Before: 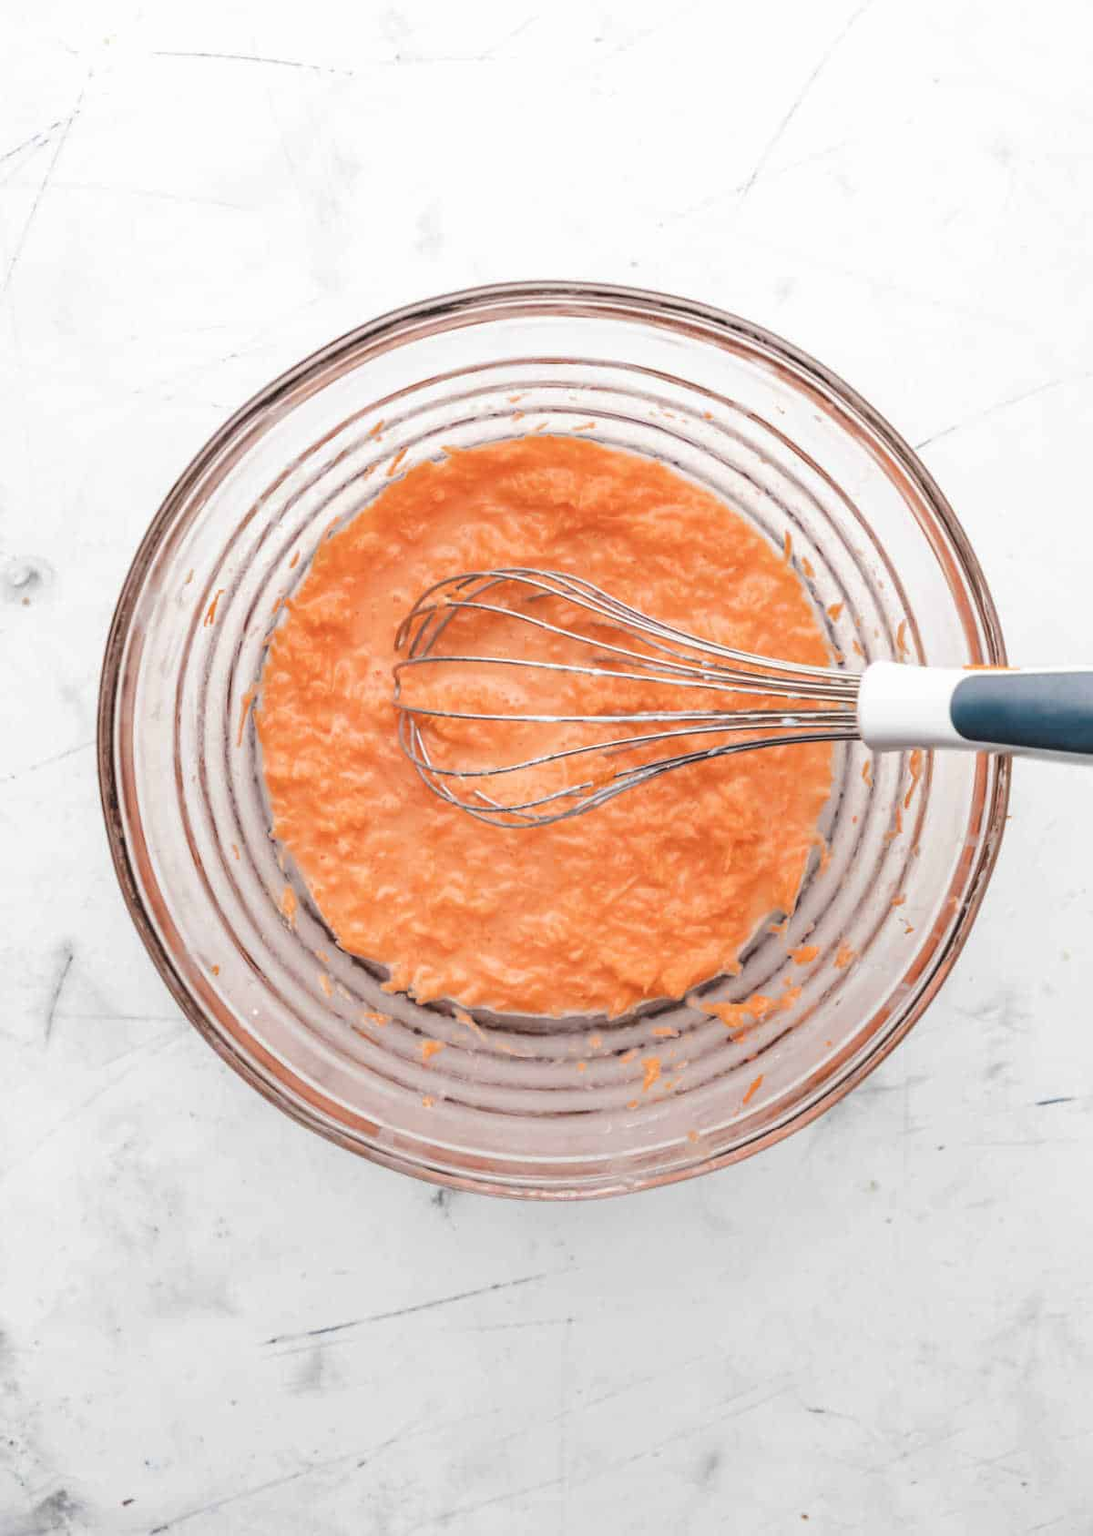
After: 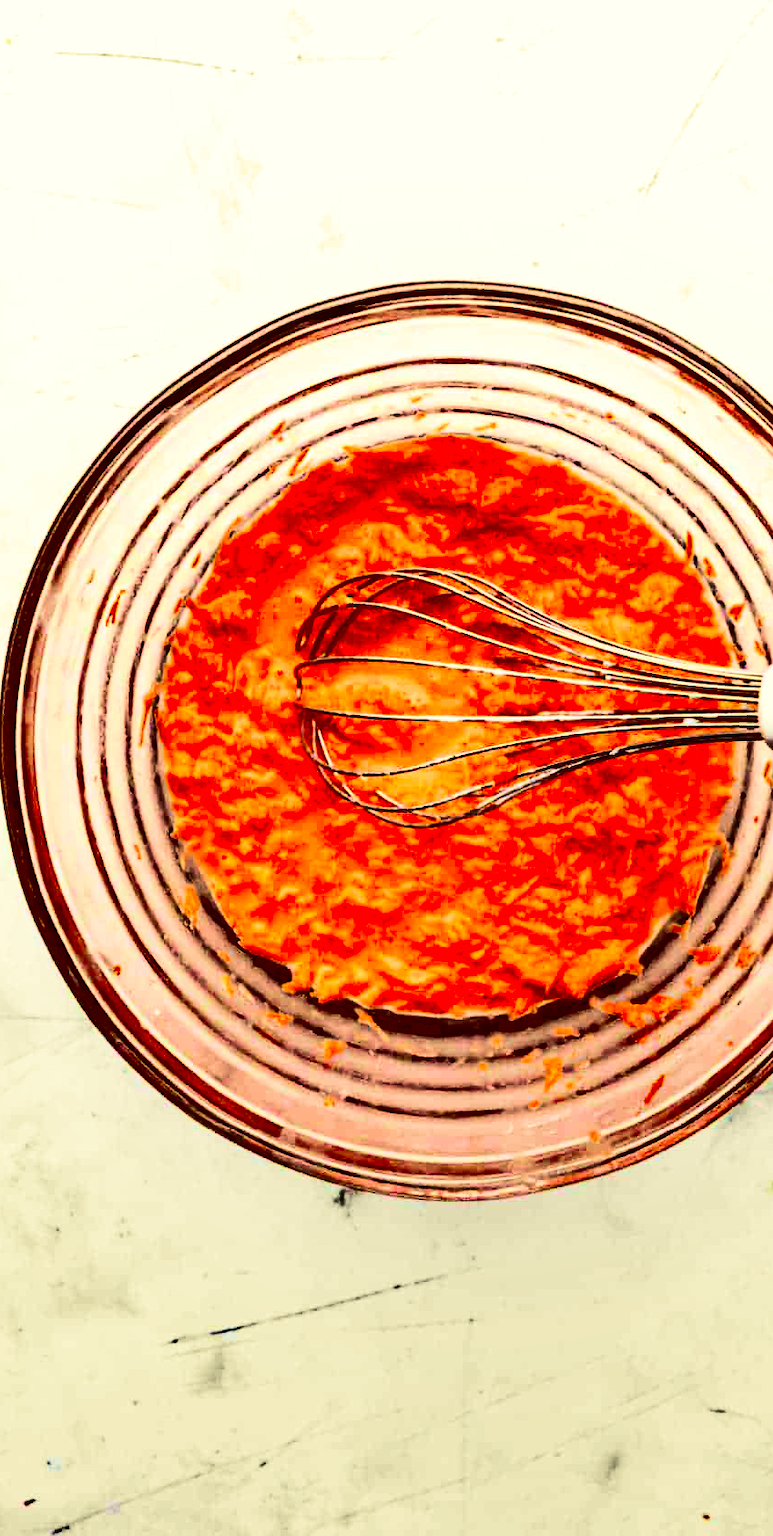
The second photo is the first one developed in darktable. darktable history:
crop and rotate: left 9.017%, right 20.197%
shadows and highlights: radius 108.08, shadows 23.95, highlights -58.06, low approximation 0.01, soften with gaussian
contrast brightness saturation: contrast 0.752, brightness -0.993, saturation 0.988
color balance rgb: highlights gain › luminance 6.154%, highlights gain › chroma 2.613%, highlights gain › hue 88.34°, global offset › luminance -0.501%, perceptual saturation grading › global saturation 20%, perceptual saturation grading › highlights -24.756%, perceptual saturation grading › shadows 49.36%, global vibrance 20%
base curve: curves: ch0 [(0, 0) (0.303, 0.277) (1, 1)], preserve colors none
exposure: black level correction 0.001, compensate highlight preservation false
velvia: strength 44.43%
